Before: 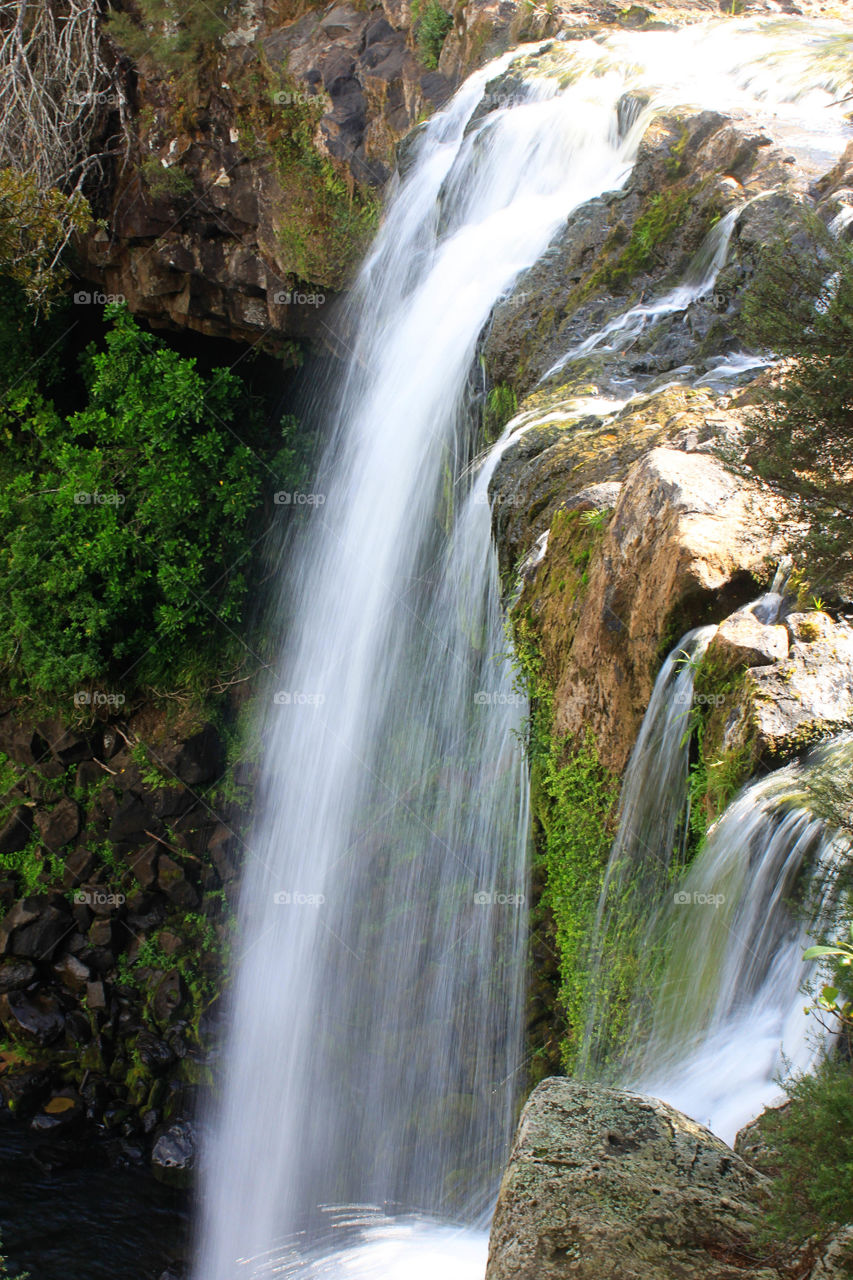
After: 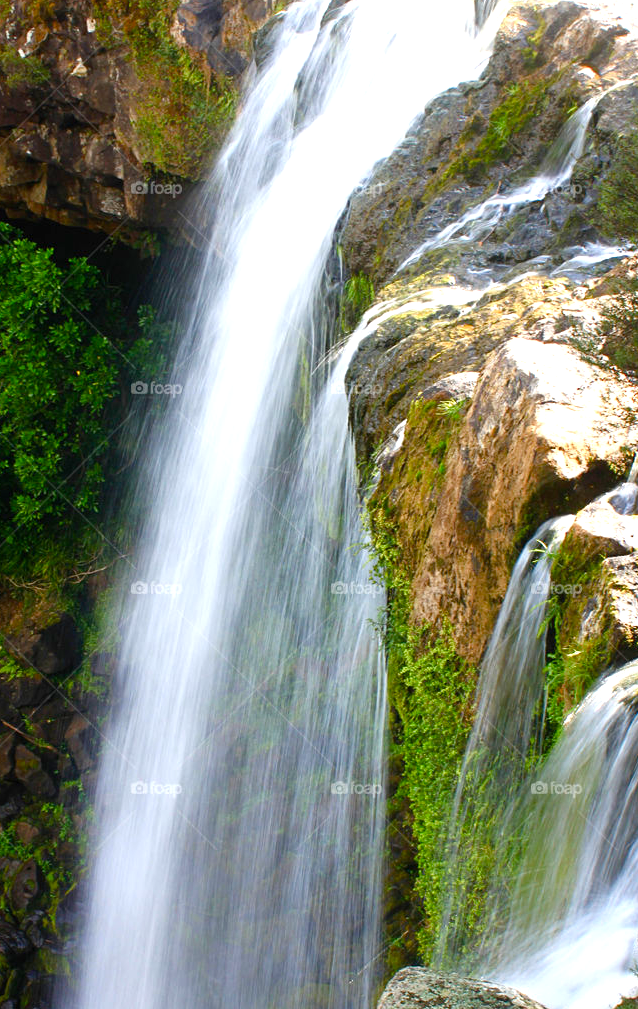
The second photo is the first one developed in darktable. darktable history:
crop: left 16.768%, top 8.653%, right 8.362%, bottom 12.485%
tone equalizer: on, module defaults
color balance rgb: perceptual saturation grading › global saturation 25%, perceptual saturation grading › highlights -50%, perceptual saturation grading › shadows 30%, perceptual brilliance grading › global brilliance 12%, global vibrance 20%
